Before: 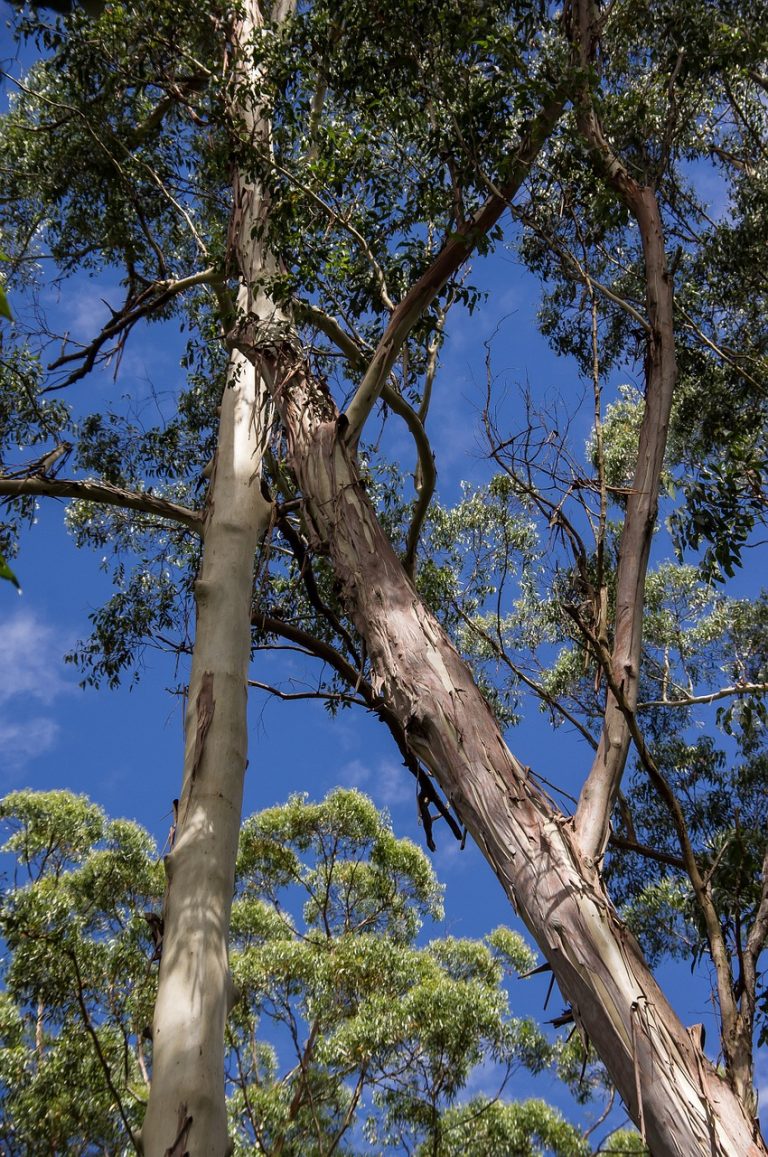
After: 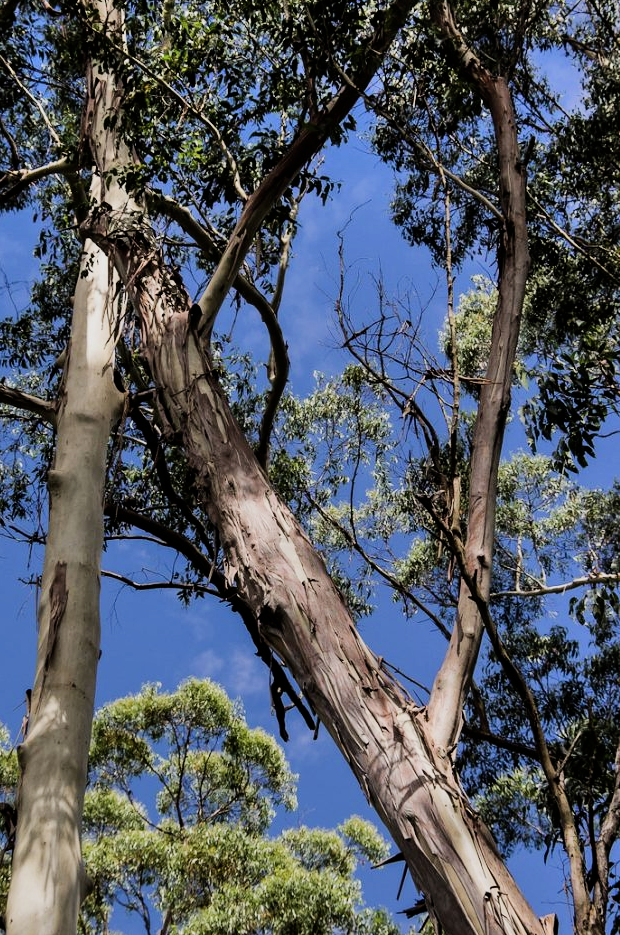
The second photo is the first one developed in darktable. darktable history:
tone equalizer: -8 EV -0.417 EV, -7 EV -0.389 EV, -6 EV -0.333 EV, -5 EV -0.222 EV, -3 EV 0.222 EV, -2 EV 0.333 EV, -1 EV 0.389 EV, +0 EV 0.417 EV, edges refinement/feathering 500, mask exposure compensation -1.57 EV, preserve details no
shadows and highlights: soften with gaussian
filmic rgb: black relative exposure -7.65 EV, white relative exposure 4.56 EV, hardness 3.61, contrast 1.05
crop: left 19.159%, top 9.58%, bottom 9.58%
